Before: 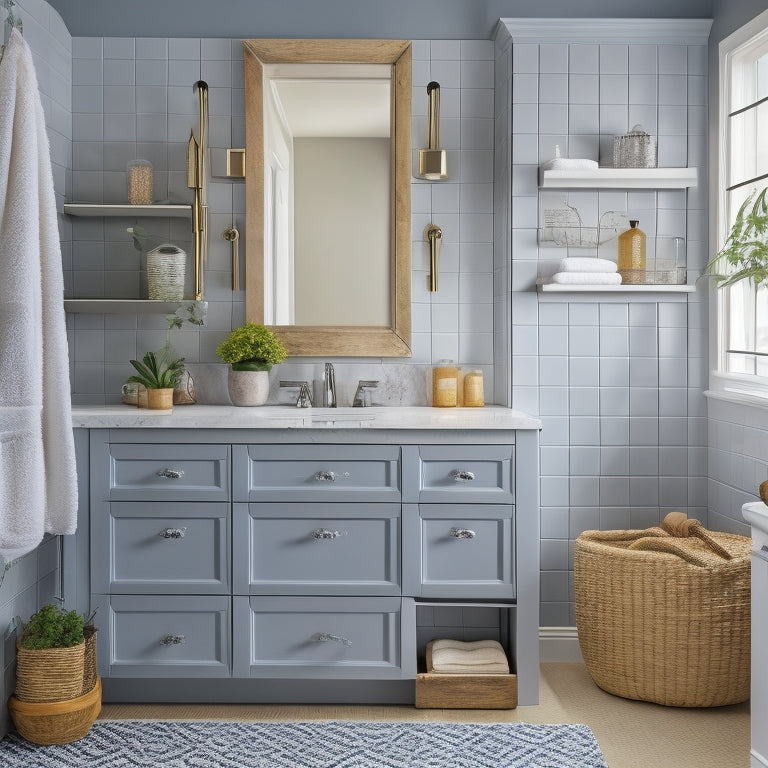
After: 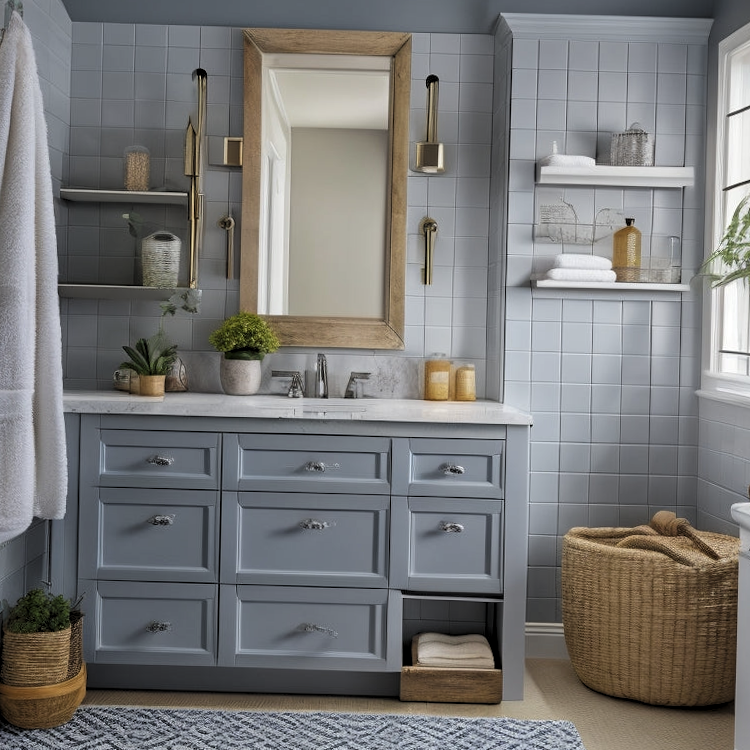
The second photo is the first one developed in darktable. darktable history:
crop and rotate: angle -1.34°
levels: levels [0.116, 0.574, 1]
exposure: black level correction 0.001, exposure 0.016 EV, compensate highlight preservation false
